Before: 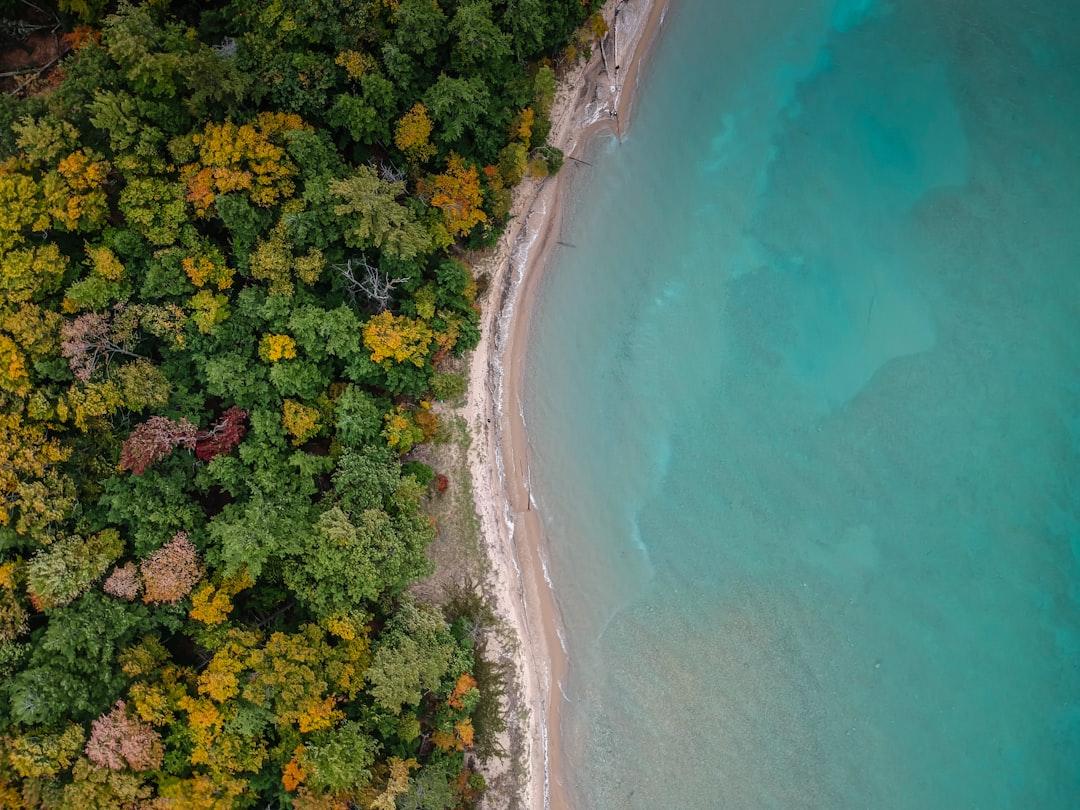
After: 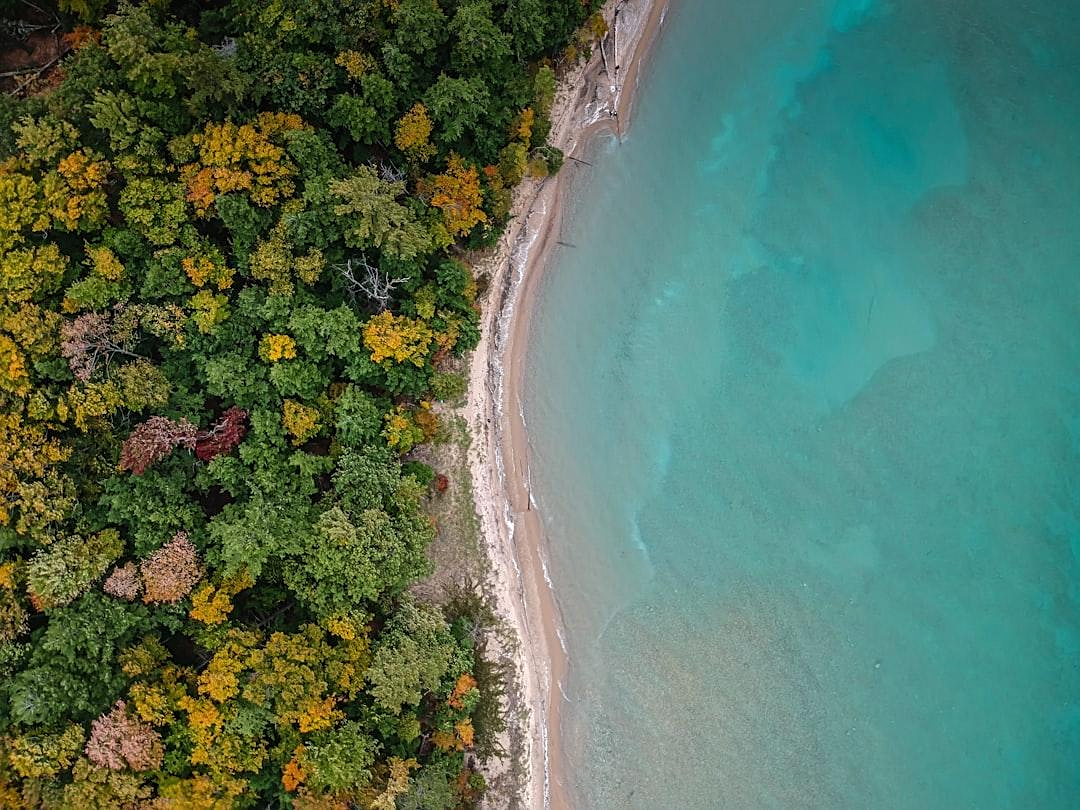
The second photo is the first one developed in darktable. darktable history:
exposure: black level correction -0.001, exposure 0.08 EV, compensate highlight preservation false
sharpen: on, module defaults
contrast brightness saturation: contrast 0.05
